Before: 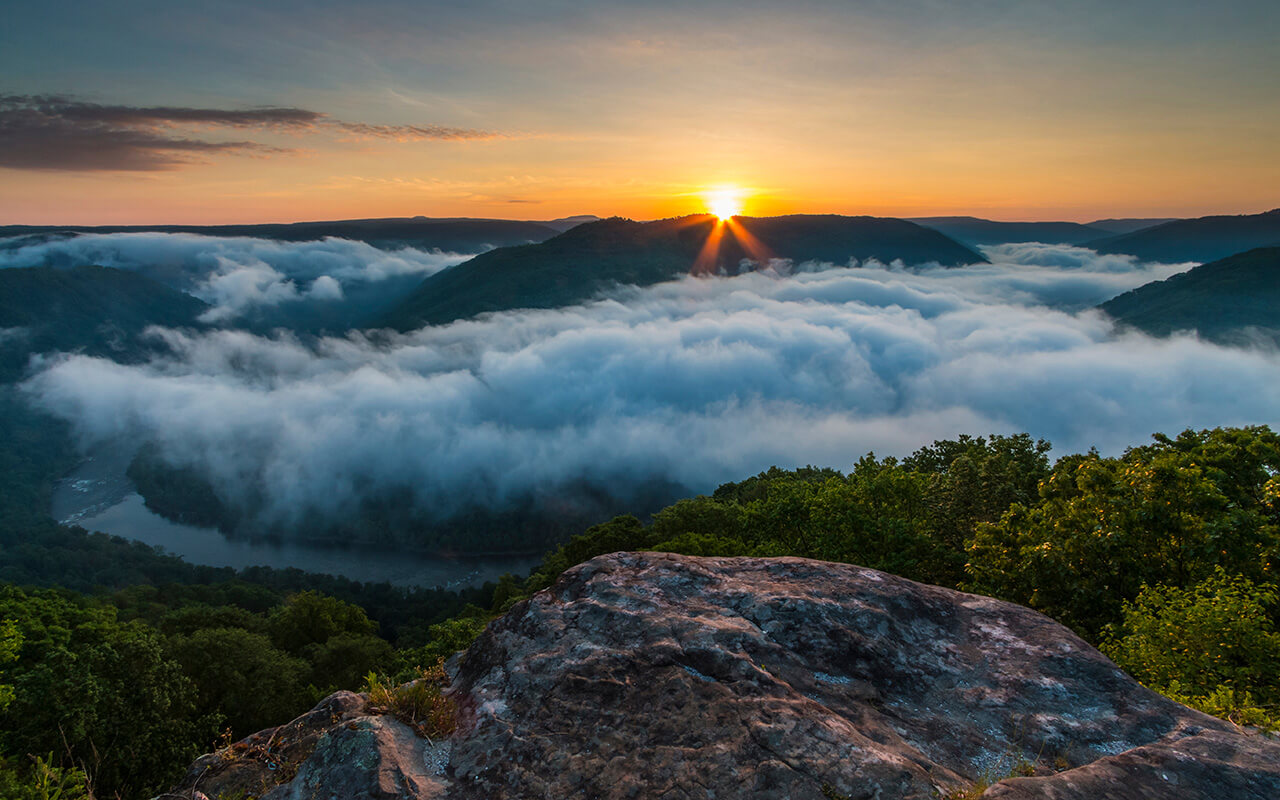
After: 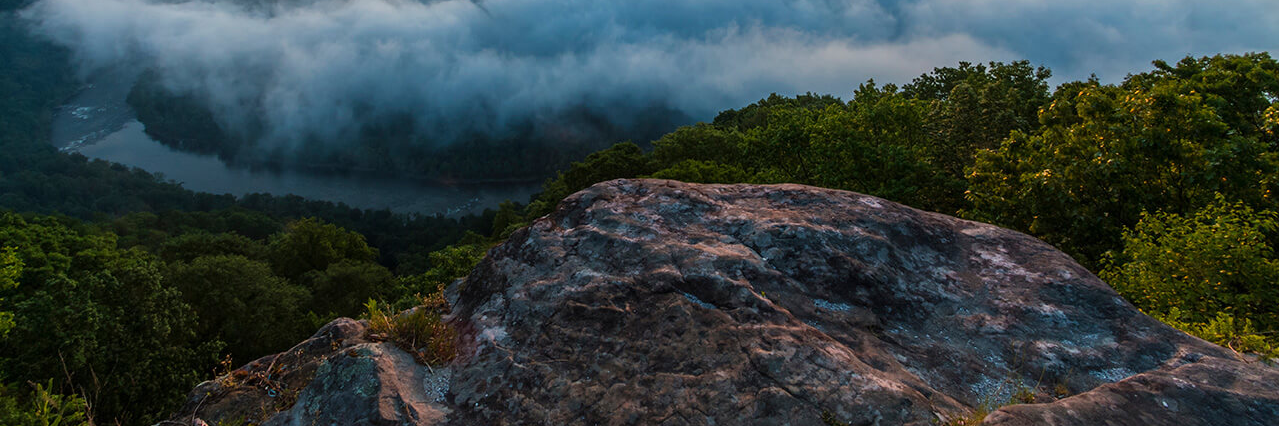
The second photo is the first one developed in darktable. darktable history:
crop and rotate: top 46.692%, right 0.01%
